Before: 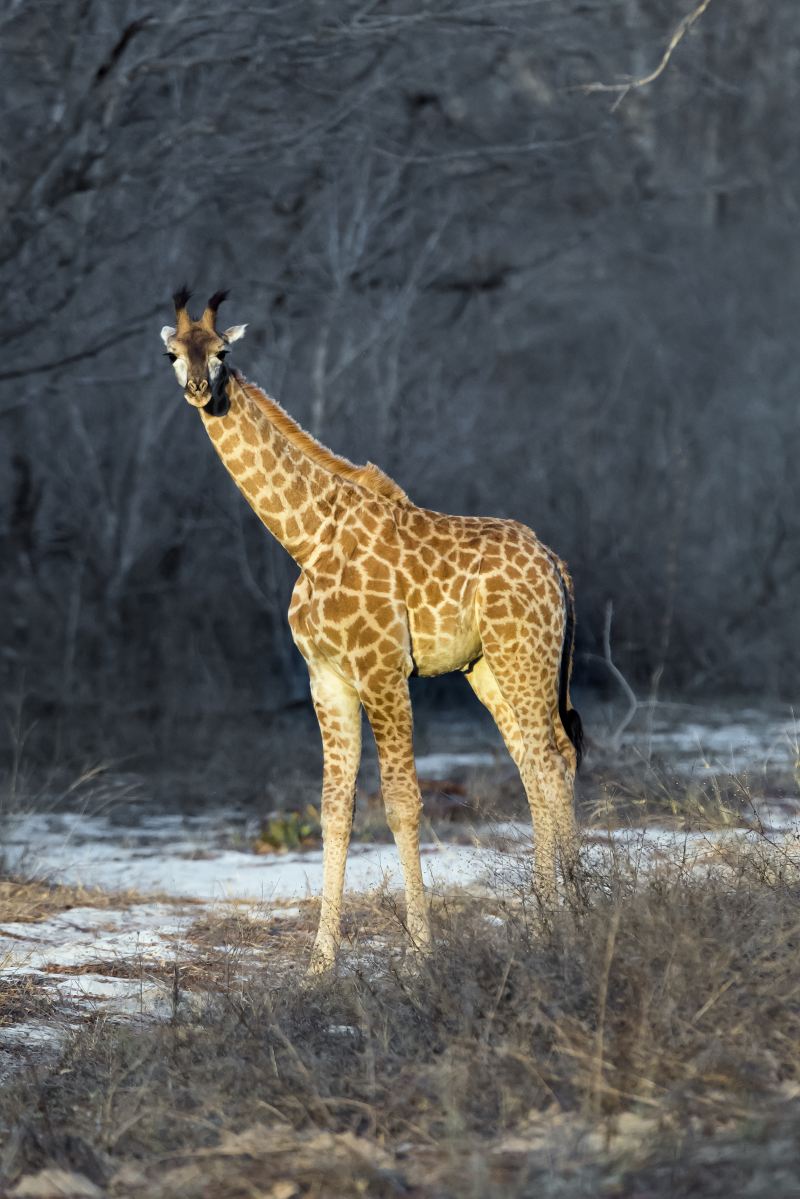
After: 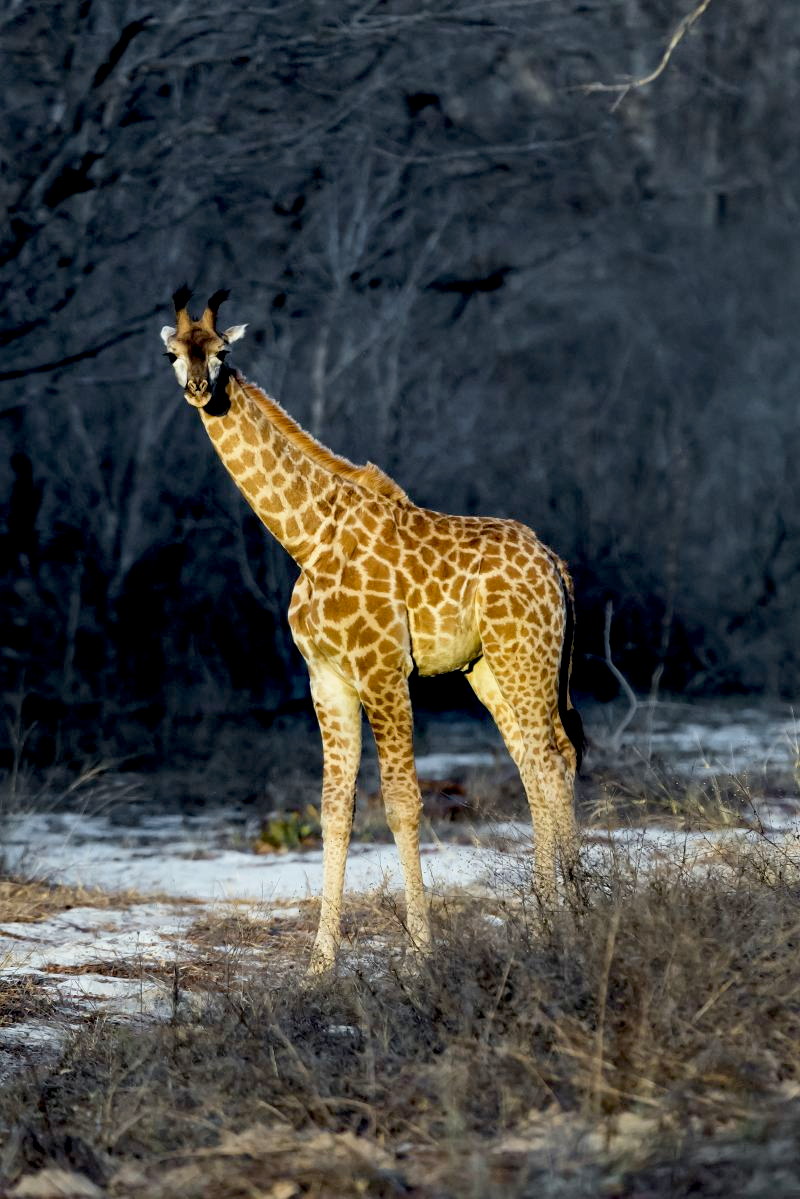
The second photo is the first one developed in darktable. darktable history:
exposure: black level correction 0.029, exposure -0.075 EV, compensate highlight preservation false
tone curve: curves: ch0 [(0, 0) (0.08, 0.069) (0.4, 0.391) (0.6, 0.609) (0.92, 0.93) (1, 1)], preserve colors none
